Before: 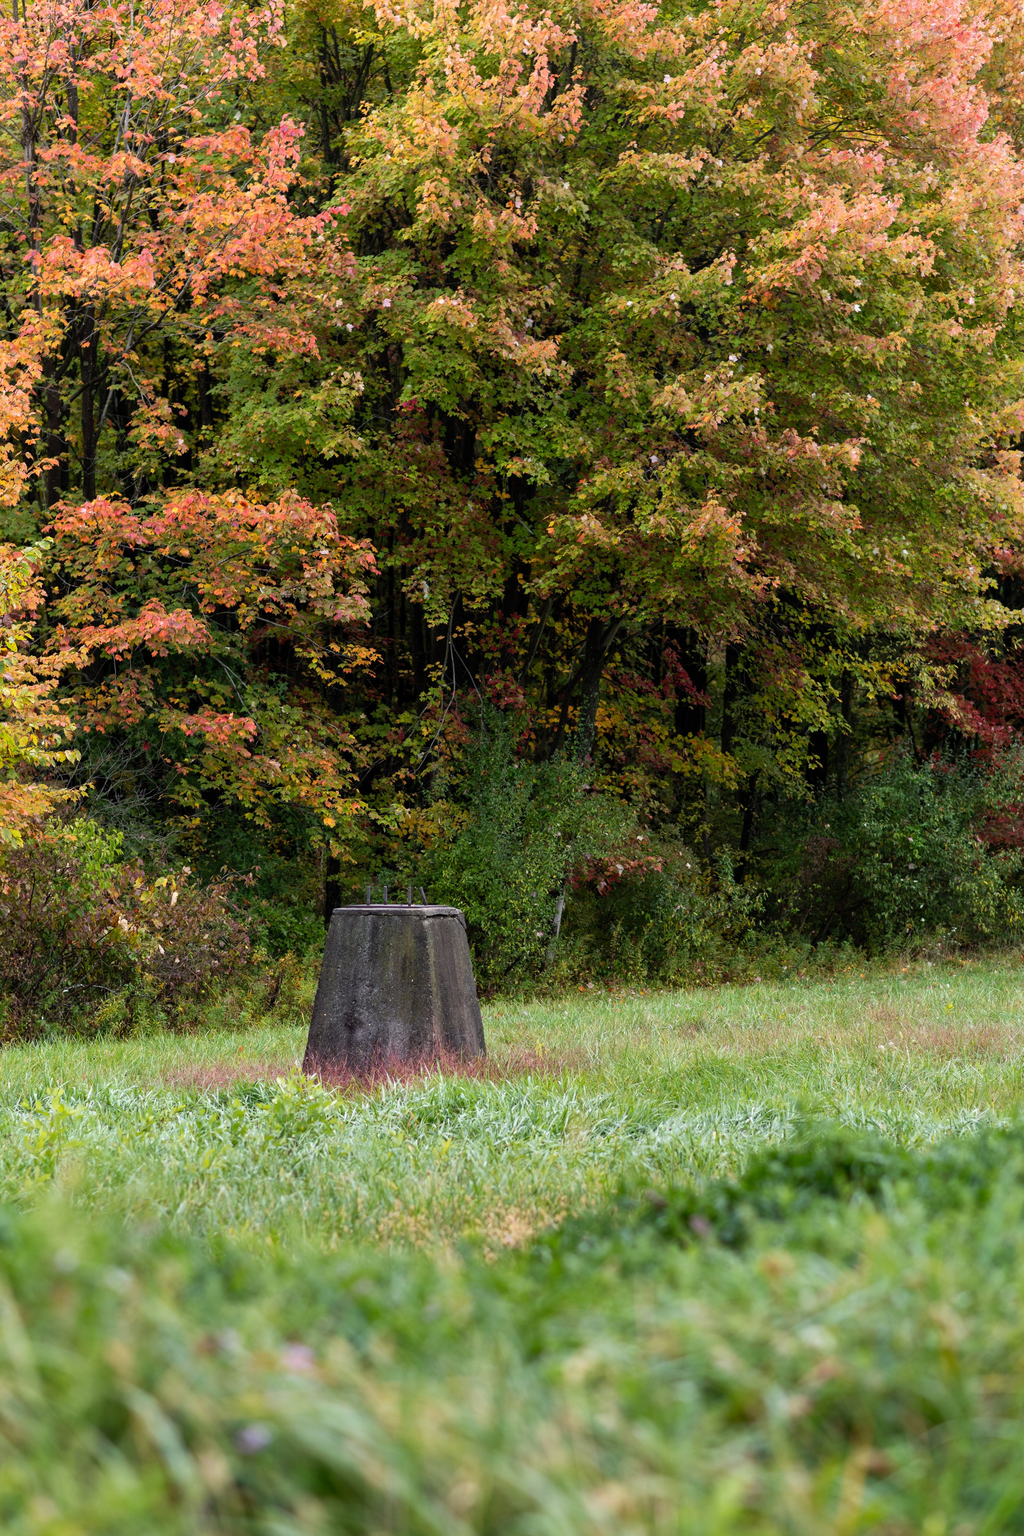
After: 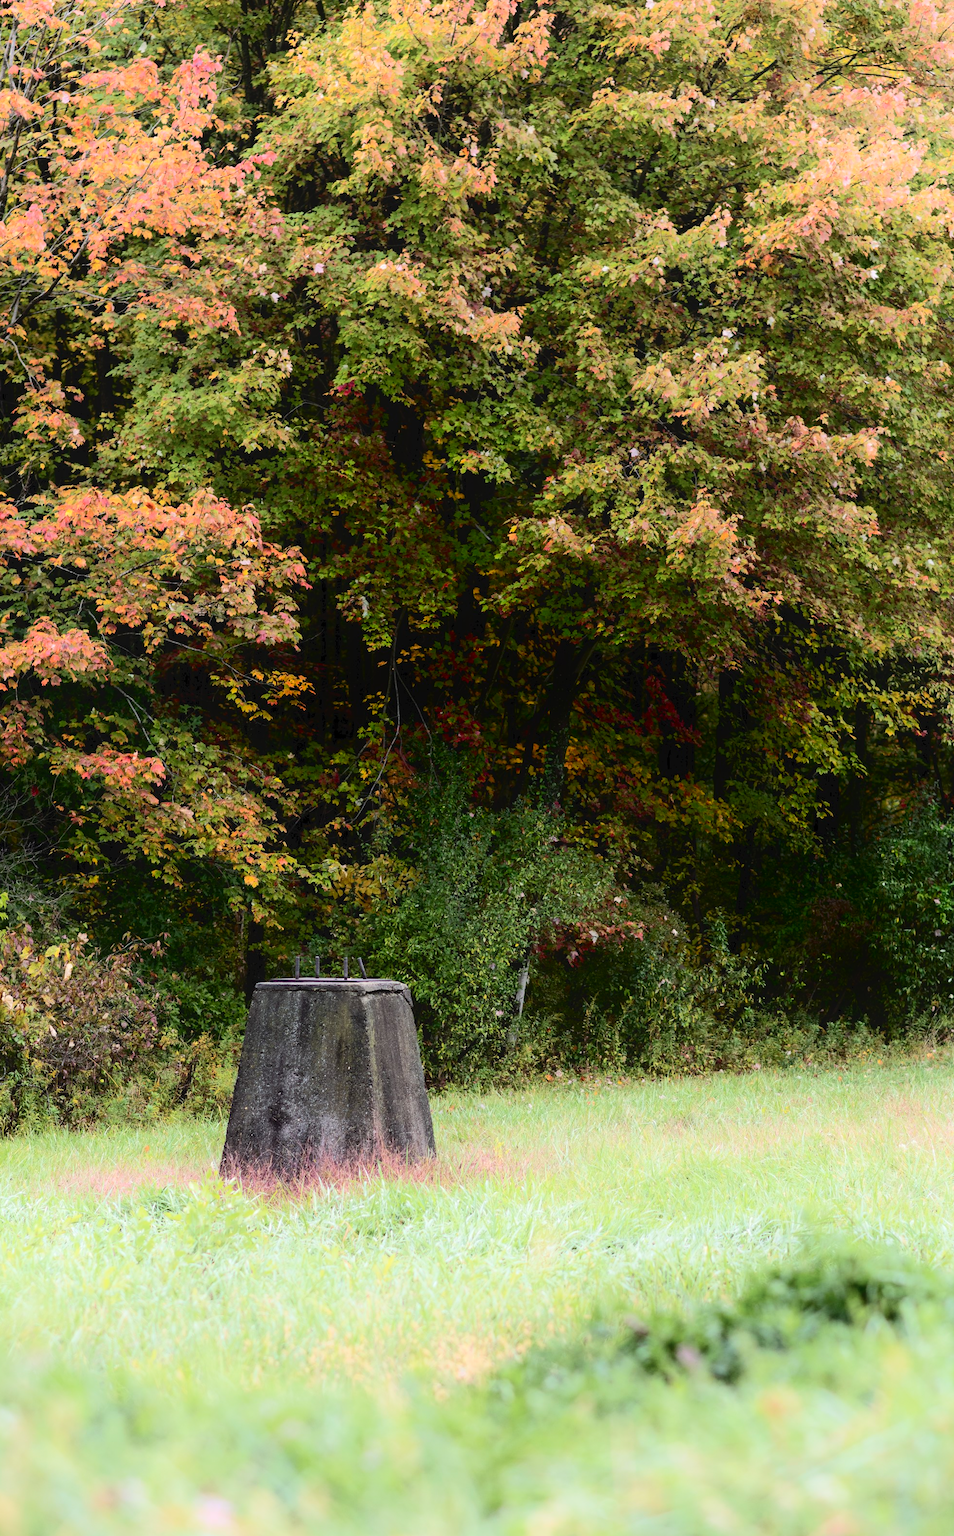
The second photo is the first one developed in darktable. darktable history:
shadows and highlights: shadows -55.72, highlights 86.48, soften with gaussian
crop: left 11.425%, top 4.956%, right 9.565%, bottom 10.284%
tone curve: curves: ch0 [(0, 0) (0.003, 0.058) (0.011, 0.059) (0.025, 0.061) (0.044, 0.067) (0.069, 0.084) (0.1, 0.102) (0.136, 0.124) (0.177, 0.171) (0.224, 0.246) (0.277, 0.324) (0.335, 0.411) (0.399, 0.509) (0.468, 0.605) (0.543, 0.688) (0.623, 0.738) (0.709, 0.798) (0.801, 0.852) (0.898, 0.911) (1, 1)], color space Lab, independent channels, preserve colors none
